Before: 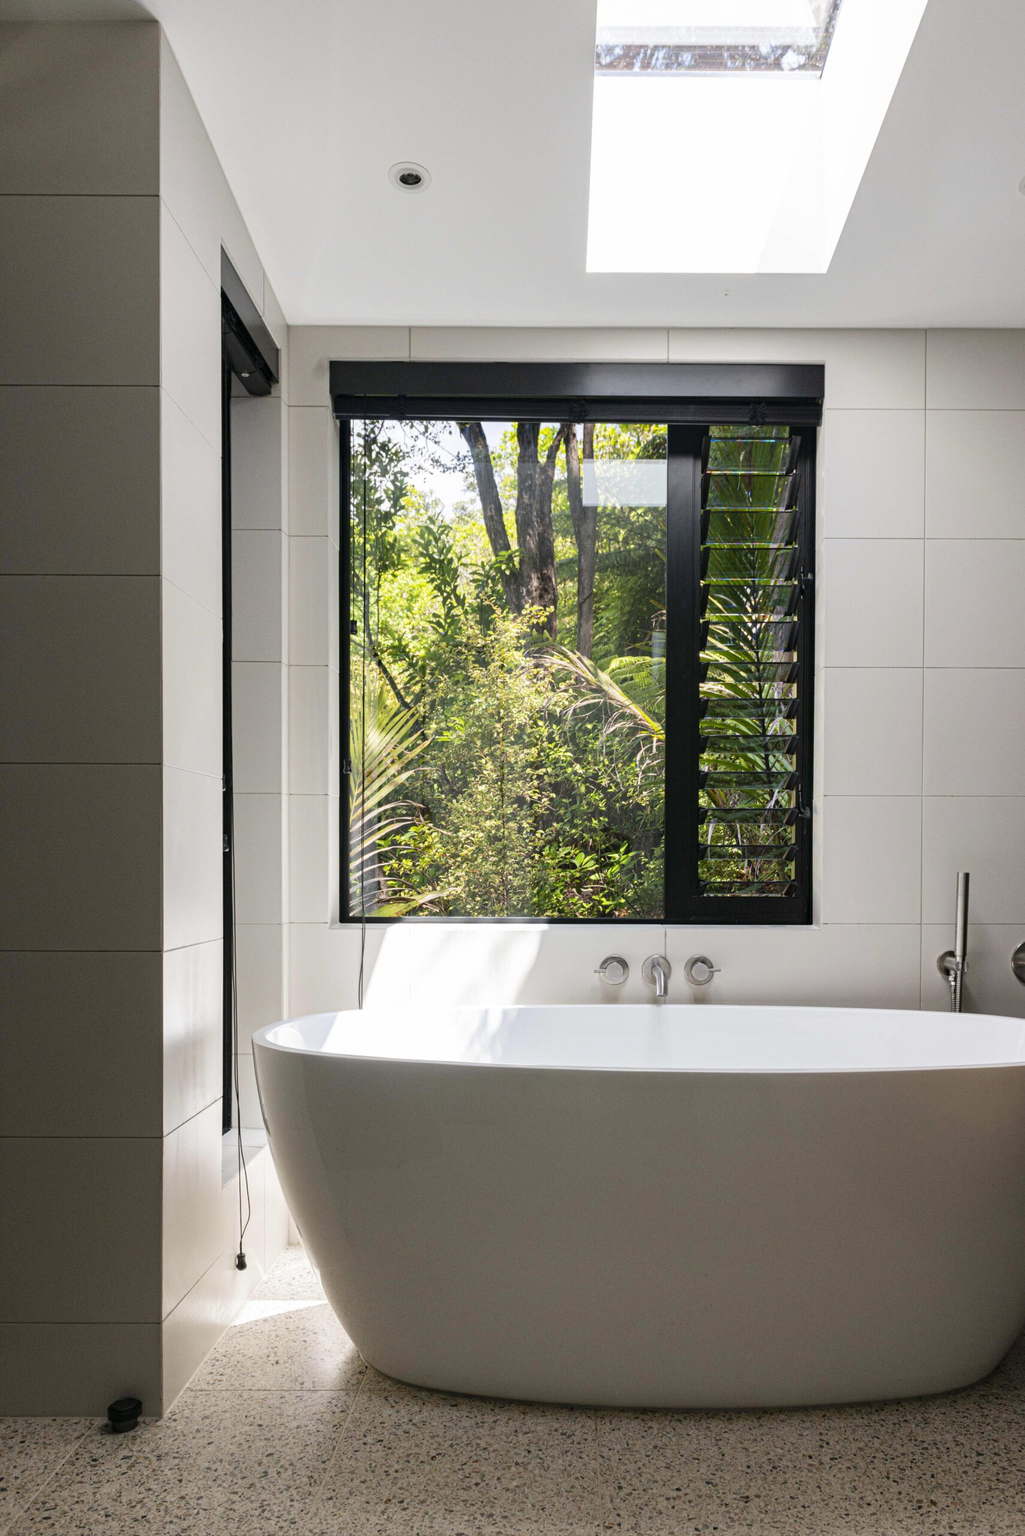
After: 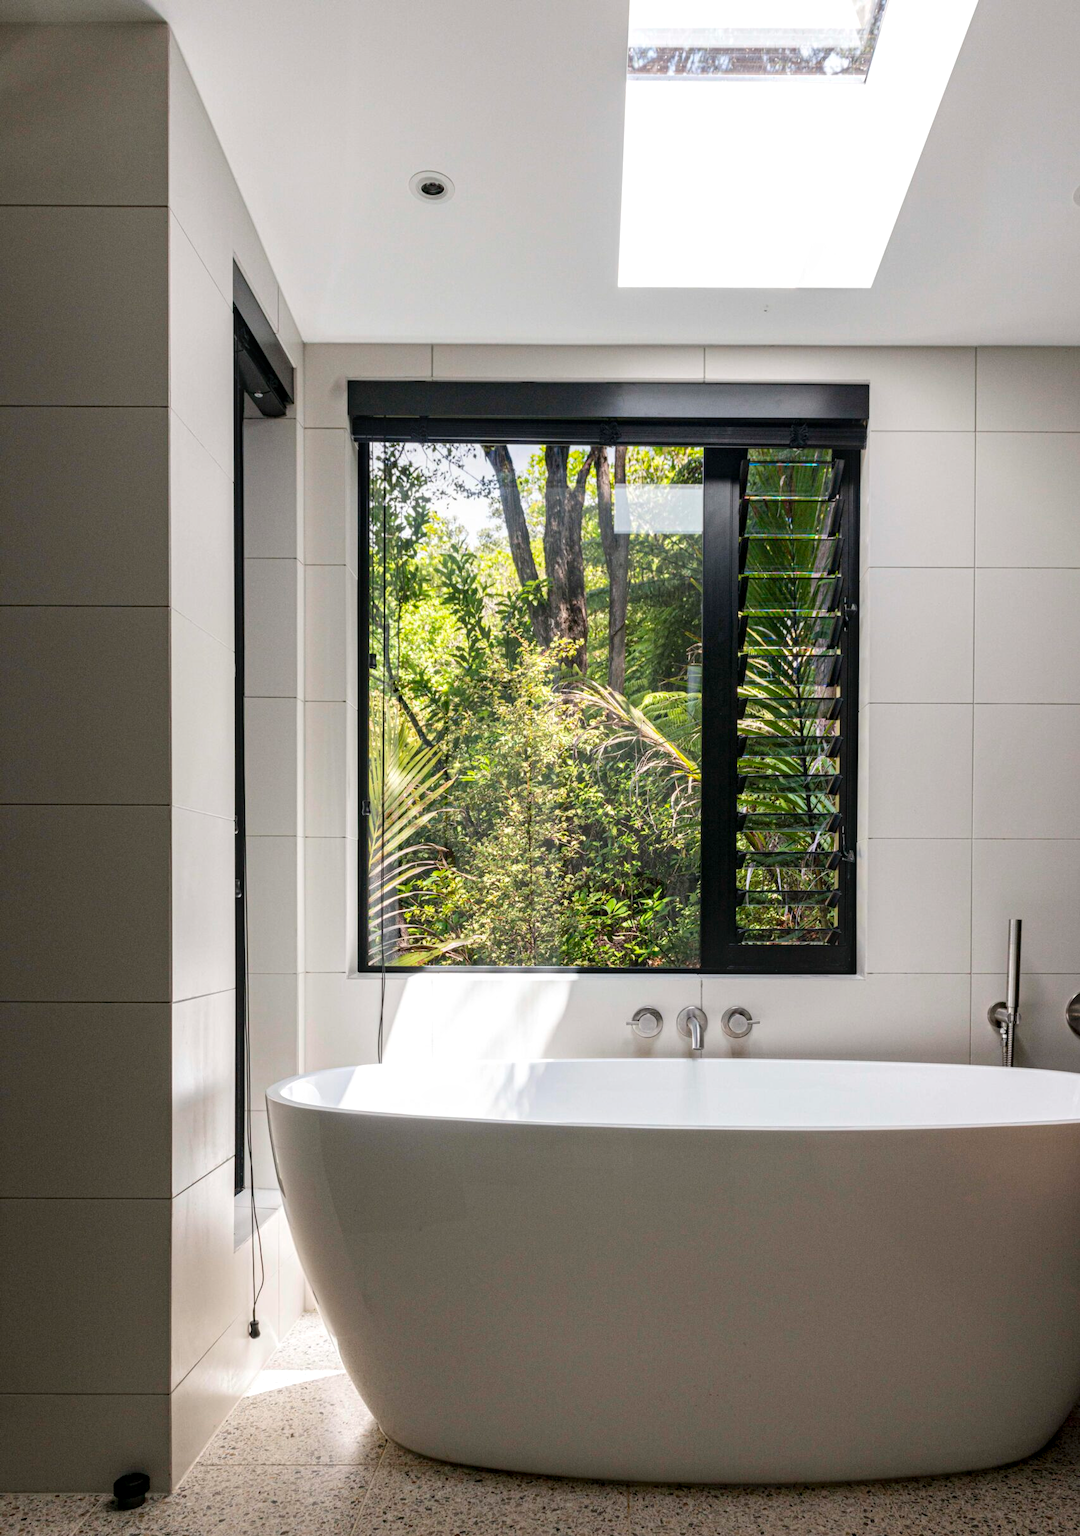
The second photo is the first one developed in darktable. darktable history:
local contrast: on, module defaults
crop and rotate: top 0.012%, bottom 5.036%
